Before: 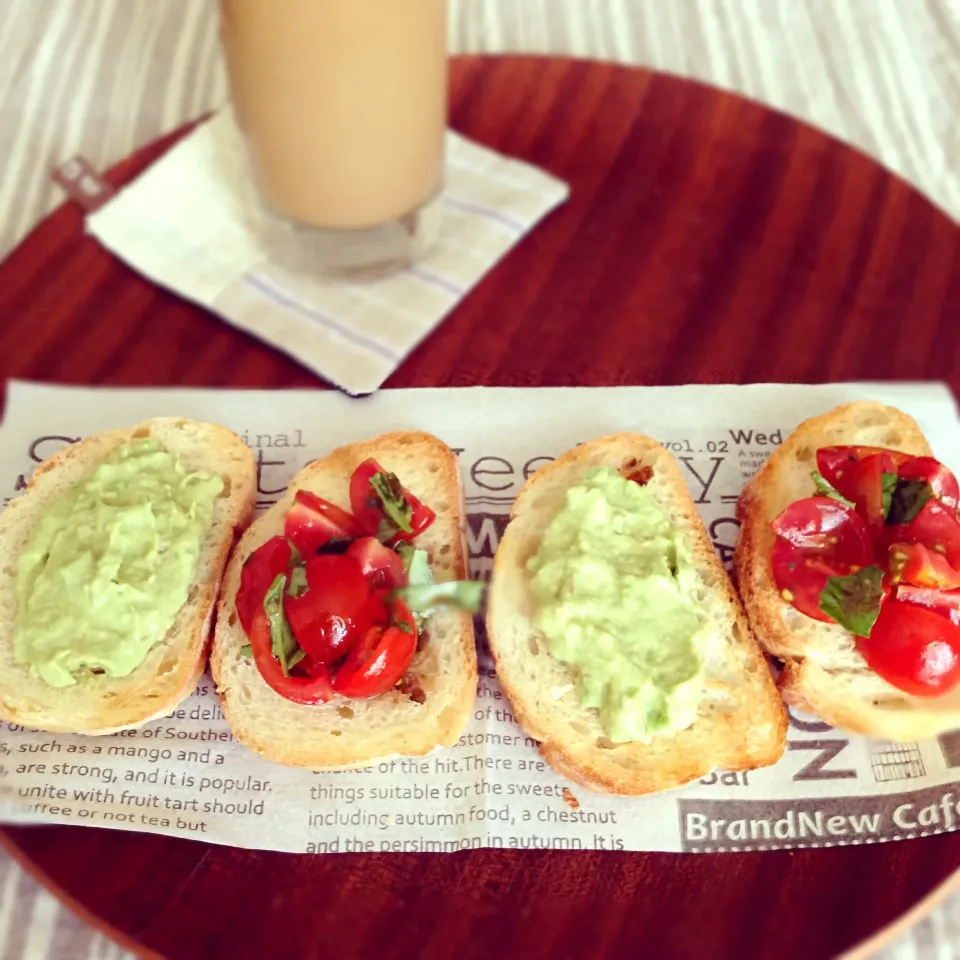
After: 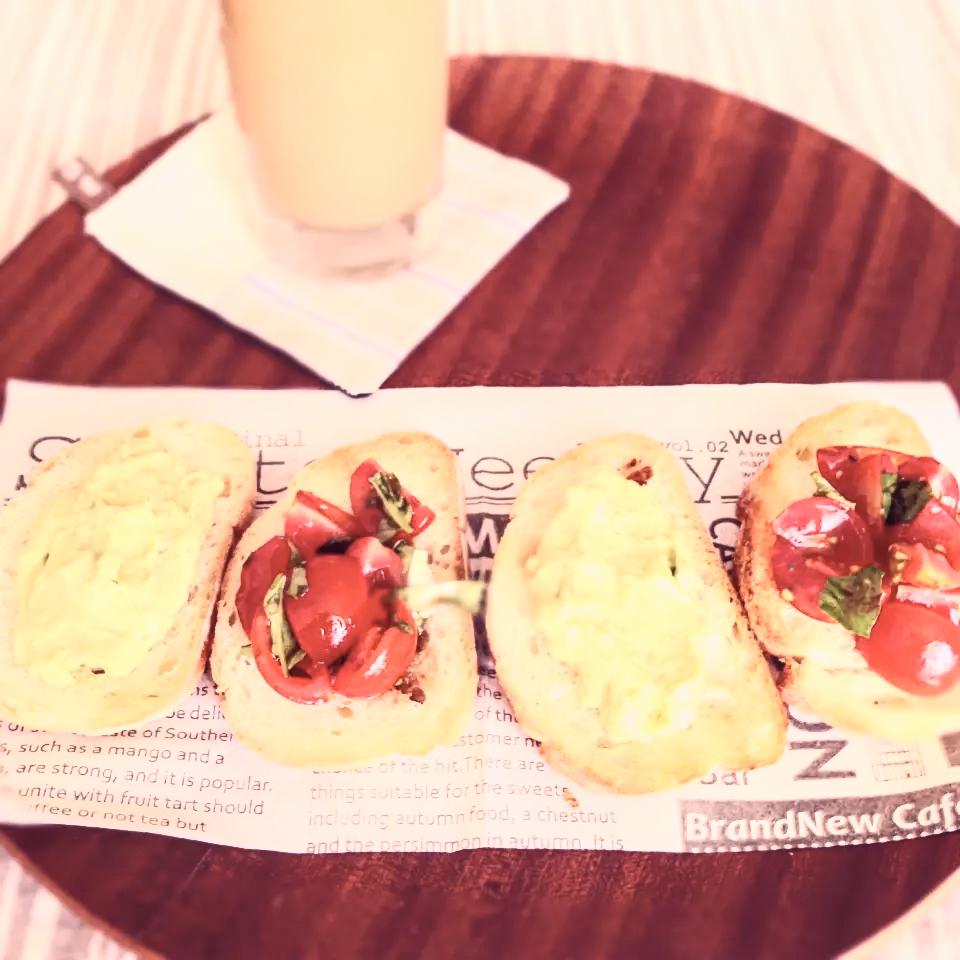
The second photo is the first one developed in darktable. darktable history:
color correction: highlights a* 14.51, highlights b* 4.82
contrast brightness saturation: contrast 0.422, brightness 0.548, saturation -0.209
local contrast: on, module defaults
